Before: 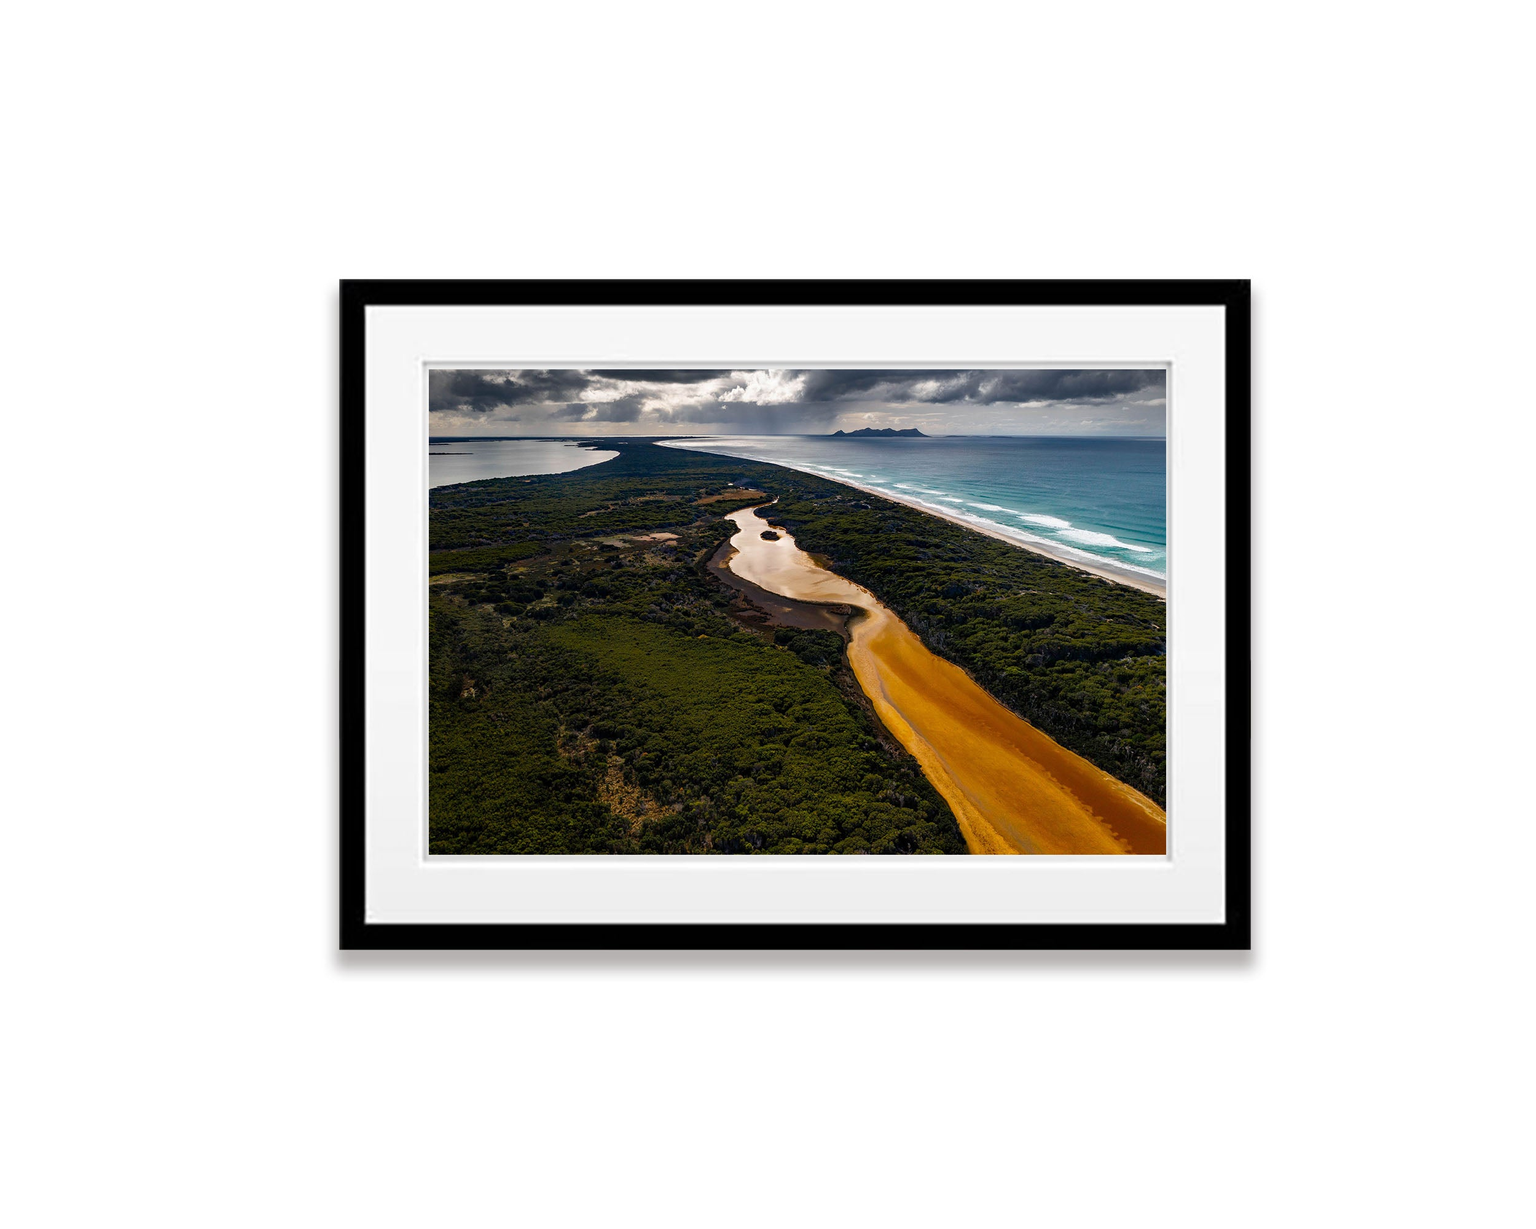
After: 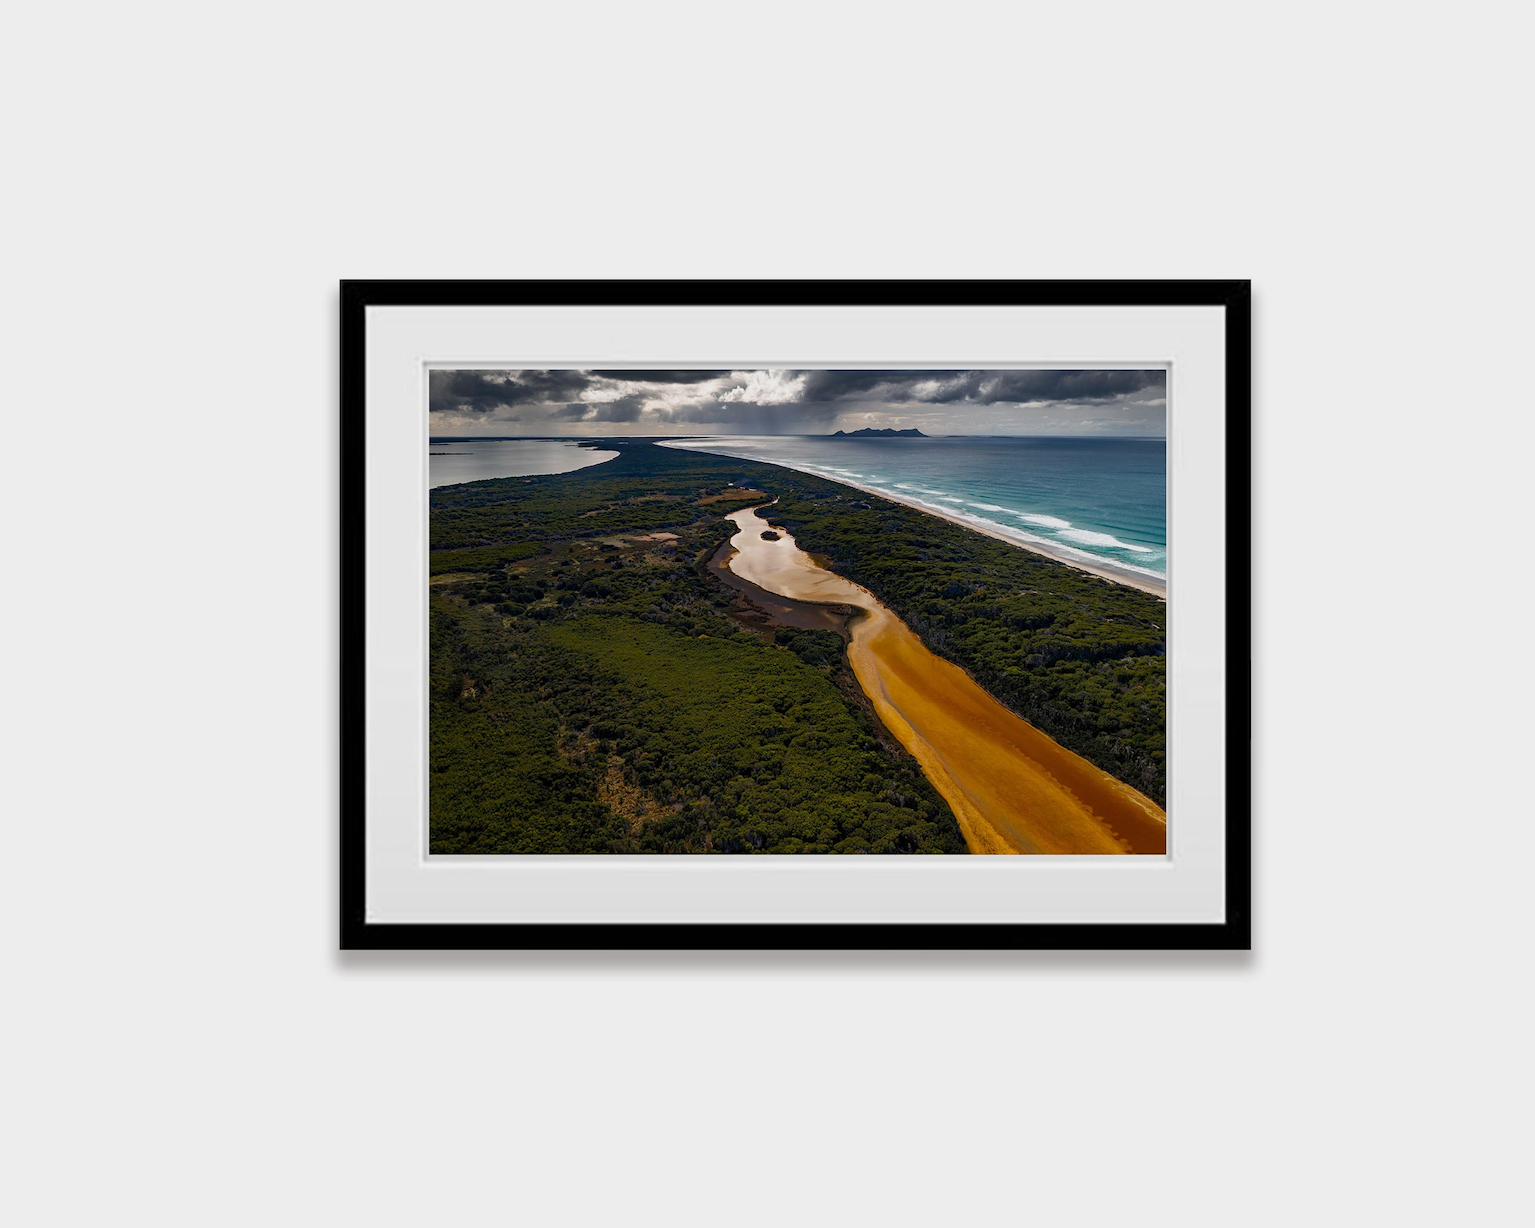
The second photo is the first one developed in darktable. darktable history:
tone equalizer: -8 EV 0.228 EV, -7 EV 0.412 EV, -6 EV 0.454 EV, -5 EV 0.271 EV, -3 EV -0.274 EV, -2 EV -0.415 EV, -1 EV -0.415 EV, +0 EV -0.237 EV
